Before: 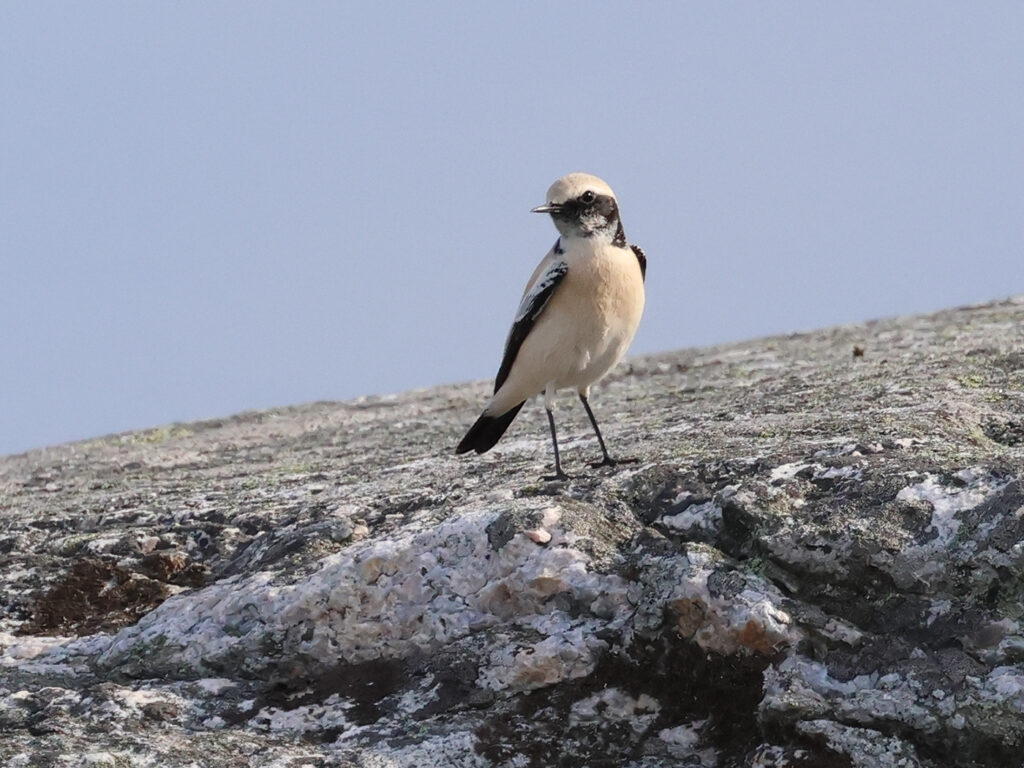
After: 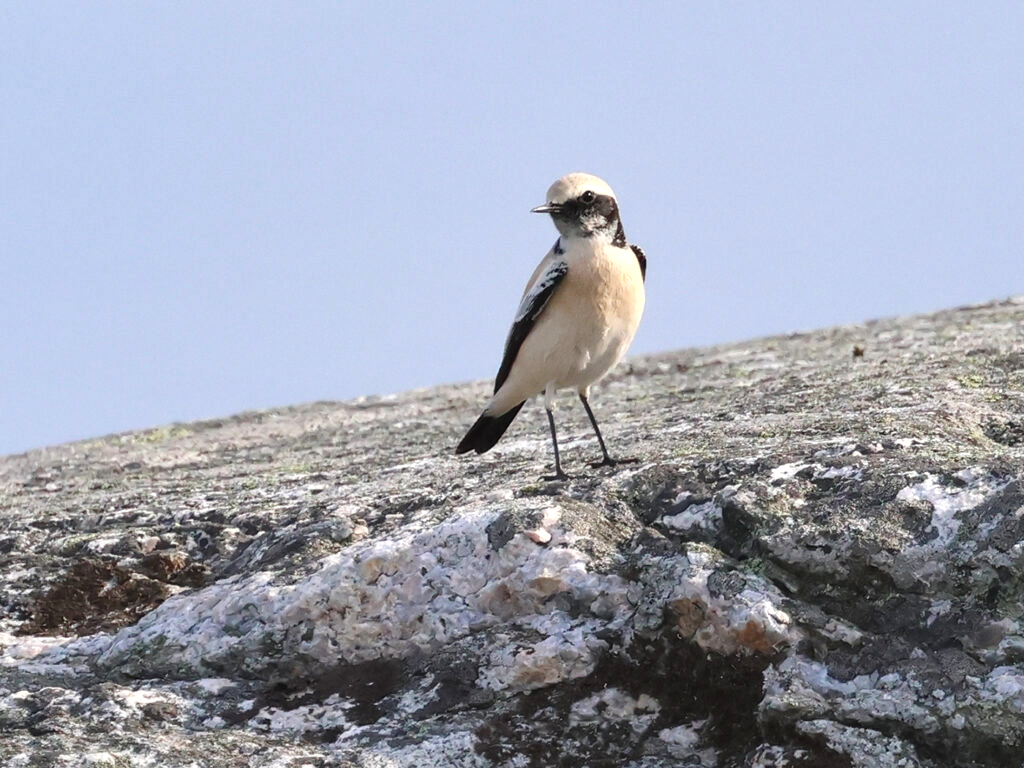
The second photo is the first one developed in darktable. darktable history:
shadows and highlights: shadows 29.24, highlights -29.59, shadows color adjustment 98.02%, highlights color adjustment 59.03%, low approximation 0.01, soften with gaussian
exposure: black level correction 0, exposure 0.499 EV, compensate highlight preservation false
